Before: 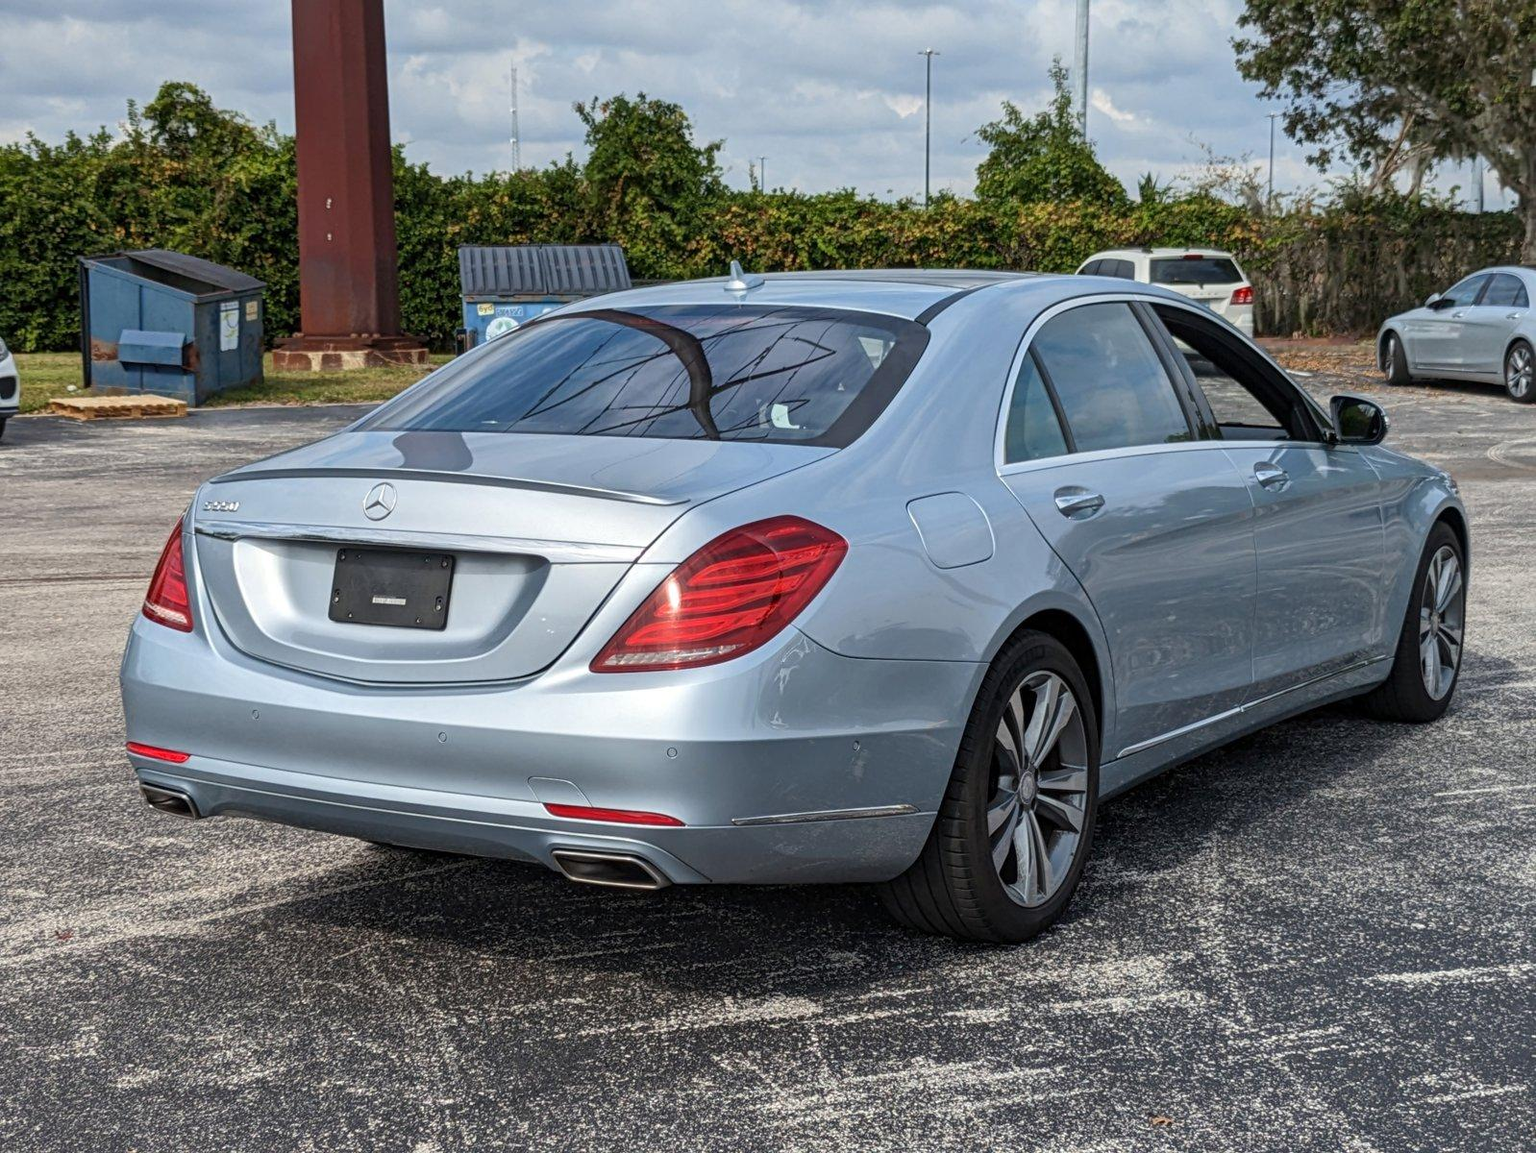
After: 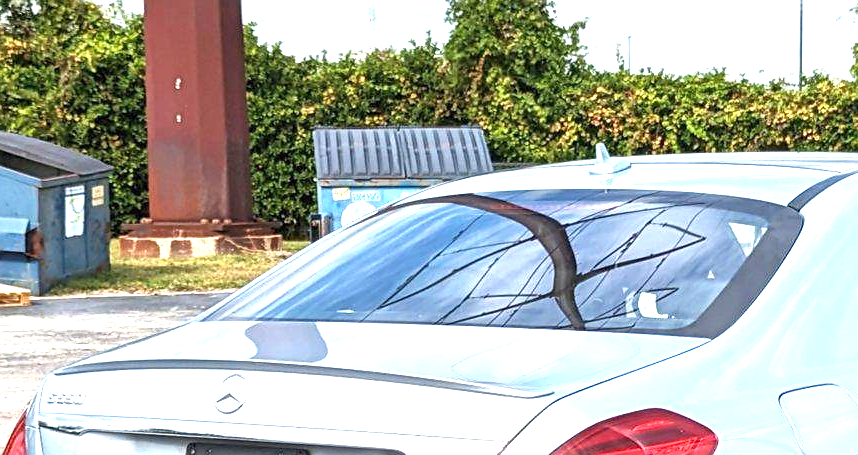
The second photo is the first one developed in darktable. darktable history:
crop: left 10.275%, top 10.723%, right 36.004%, bottom 51.278%
sharpen: radius 1.453, amount 0.409, threshold 1.533
exposure: black level correction 0, exposure 1.741 EV, compensate exposure bias true, compensate highlight preservation false
